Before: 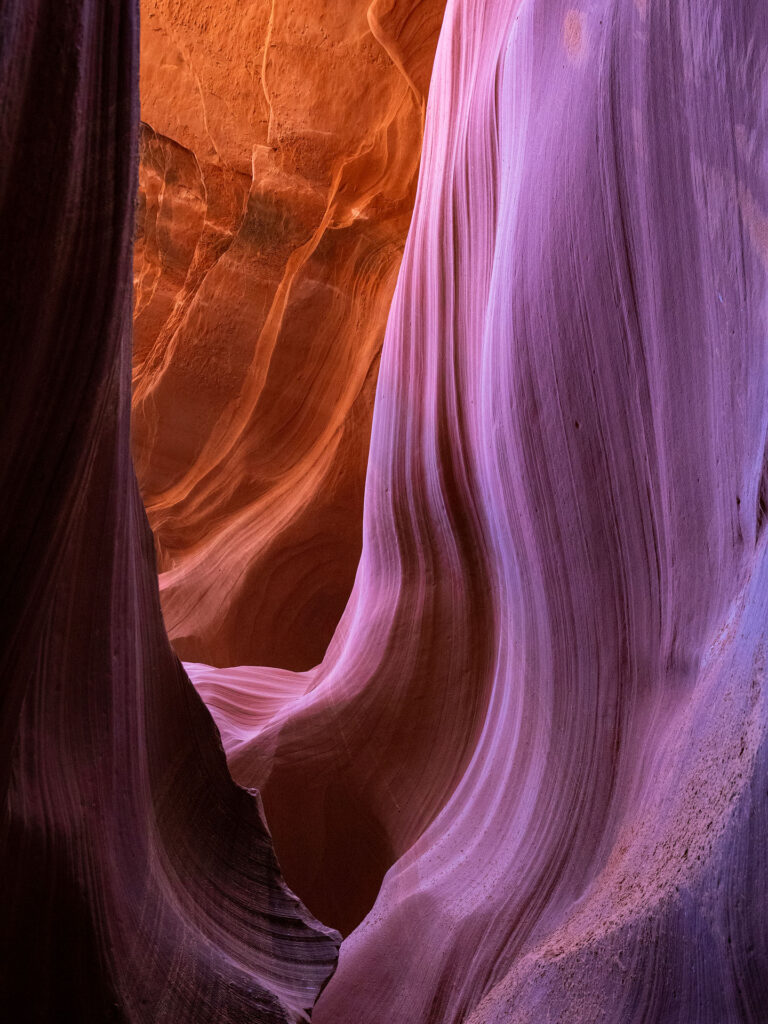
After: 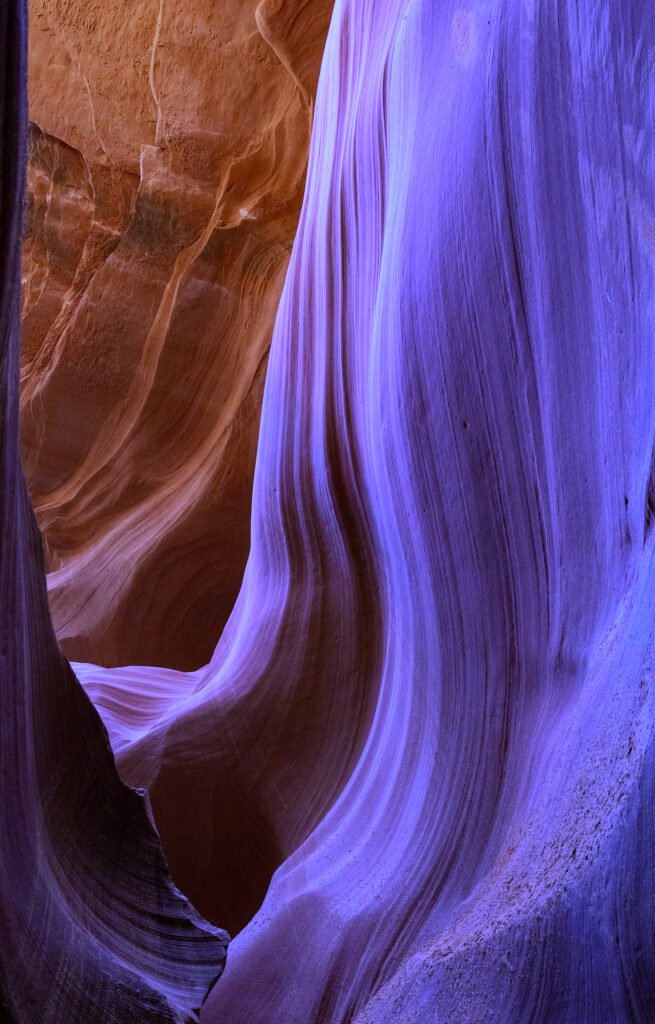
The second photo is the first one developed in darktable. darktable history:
crop and rotate: left 14.584%
white balance: red 0.766, blue 1.537
